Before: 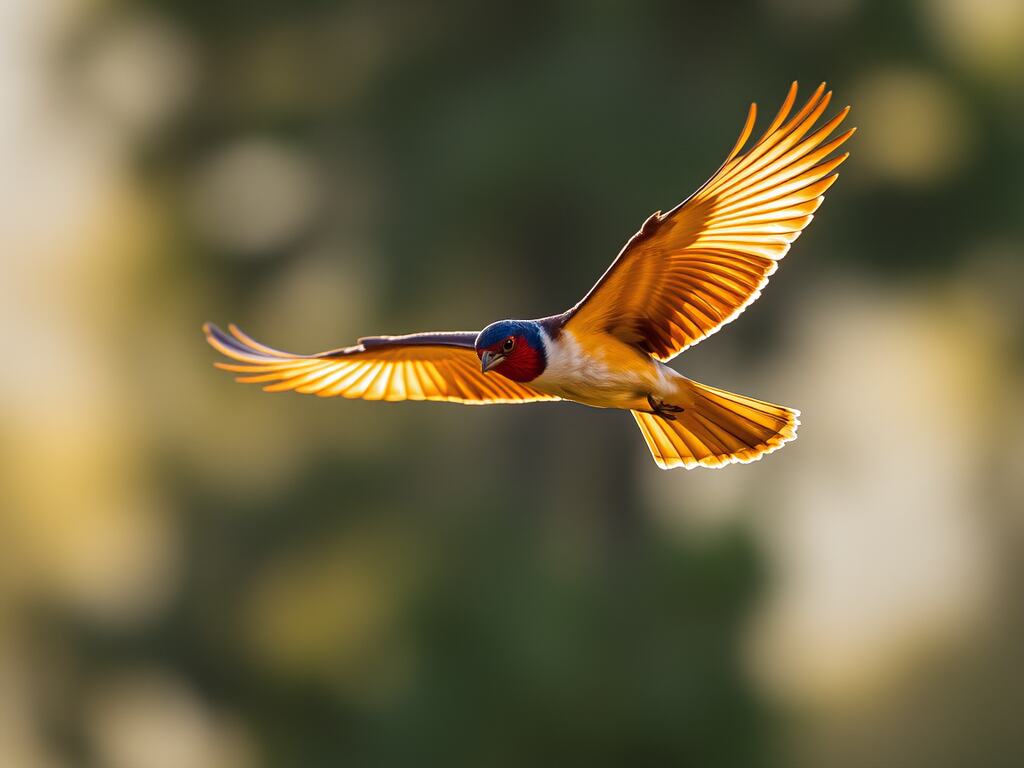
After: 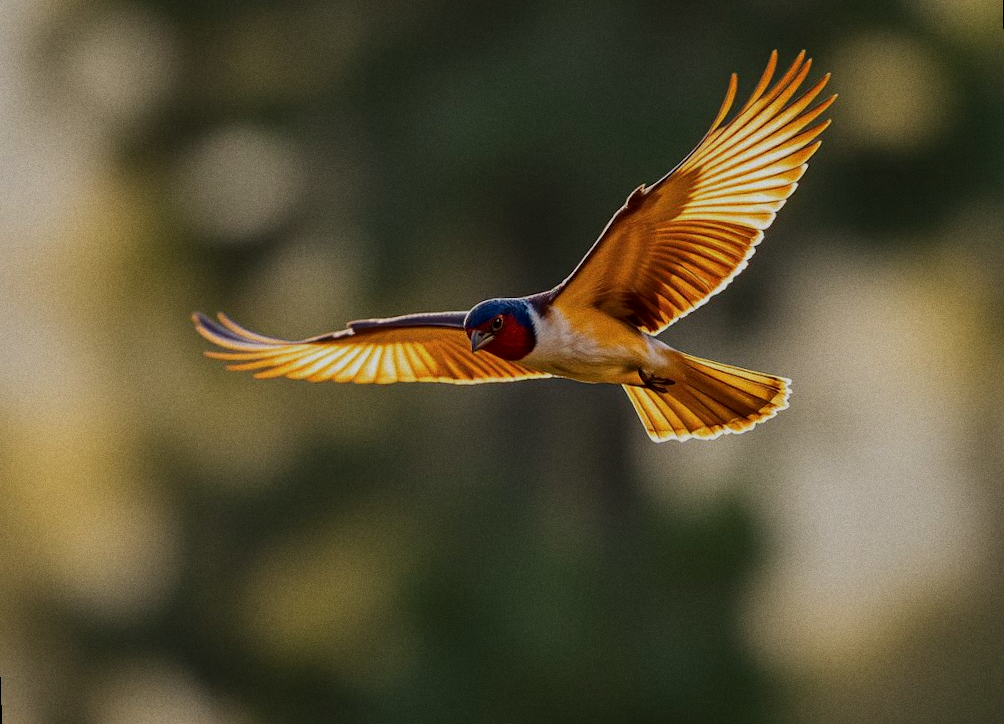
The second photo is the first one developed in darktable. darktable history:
rotate and perspective: rotation -2°, crop left 0.022, crop right 0.978, crop top 0.049, crop bottom 0.951
exposure: black level correction 0, exposure -0.721 EV, compensate highlight preservation false
local contrast: mode bilateral grid, contrast 20, coarseness 50, detail 130%, midtone range 0.2
grain: coarseness 0.09 ISO
